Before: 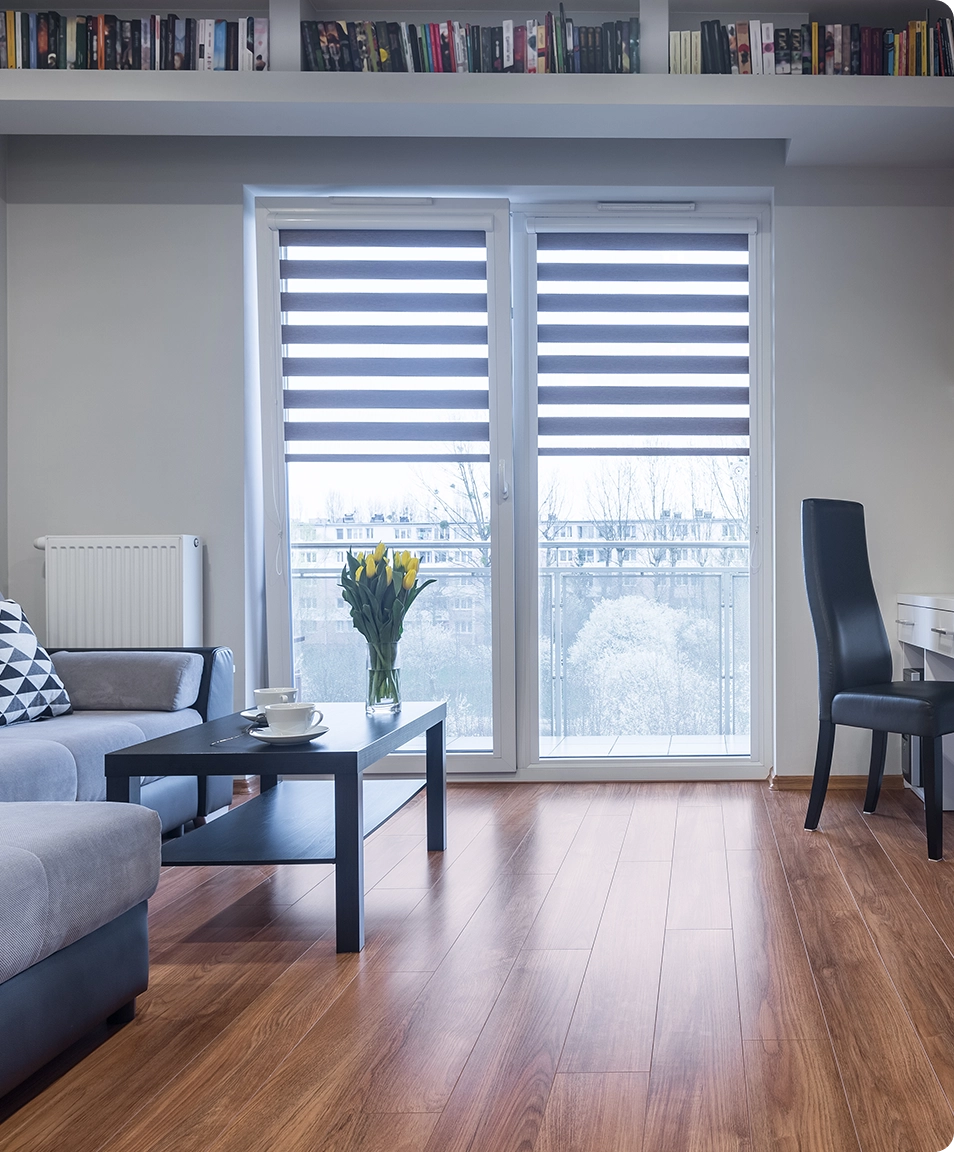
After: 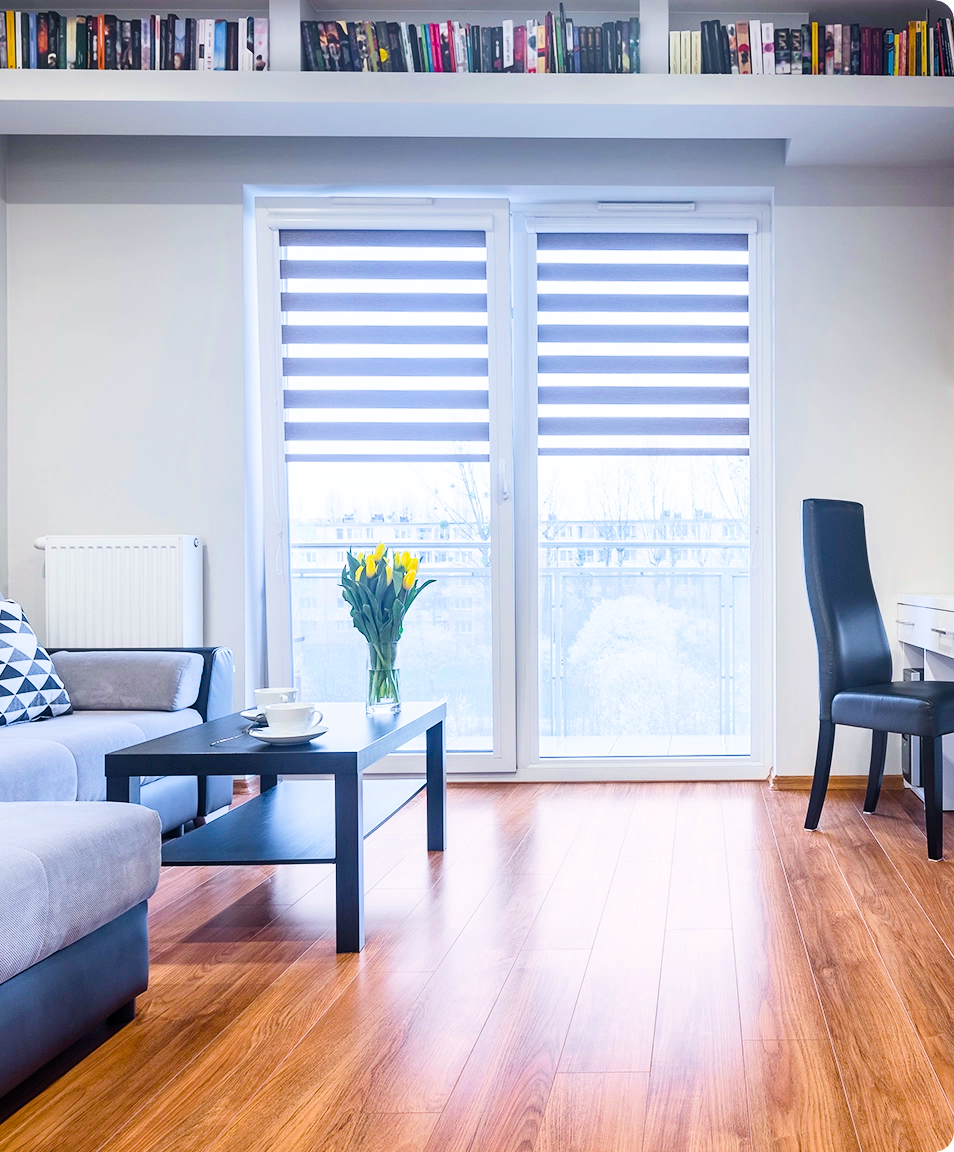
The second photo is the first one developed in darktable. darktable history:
exposure: black level correction 0, exposure 1.2 EV, compensate exposure bias true, compensate highlight preservation false
filmic rgb: black relative exposure -7.65 EV, white relative exposure 4.56 EV, hardness 3.61
color balance rgb: linear chroma grading › global chroma 9%, perceptual saturation grading › global saturation 36%, perceptual saturation grading › shadows 35%, perceptual brilliance grading › global brilliance 15%, perceptual brilliance grading › shadows -35%, global vibrance 15%
